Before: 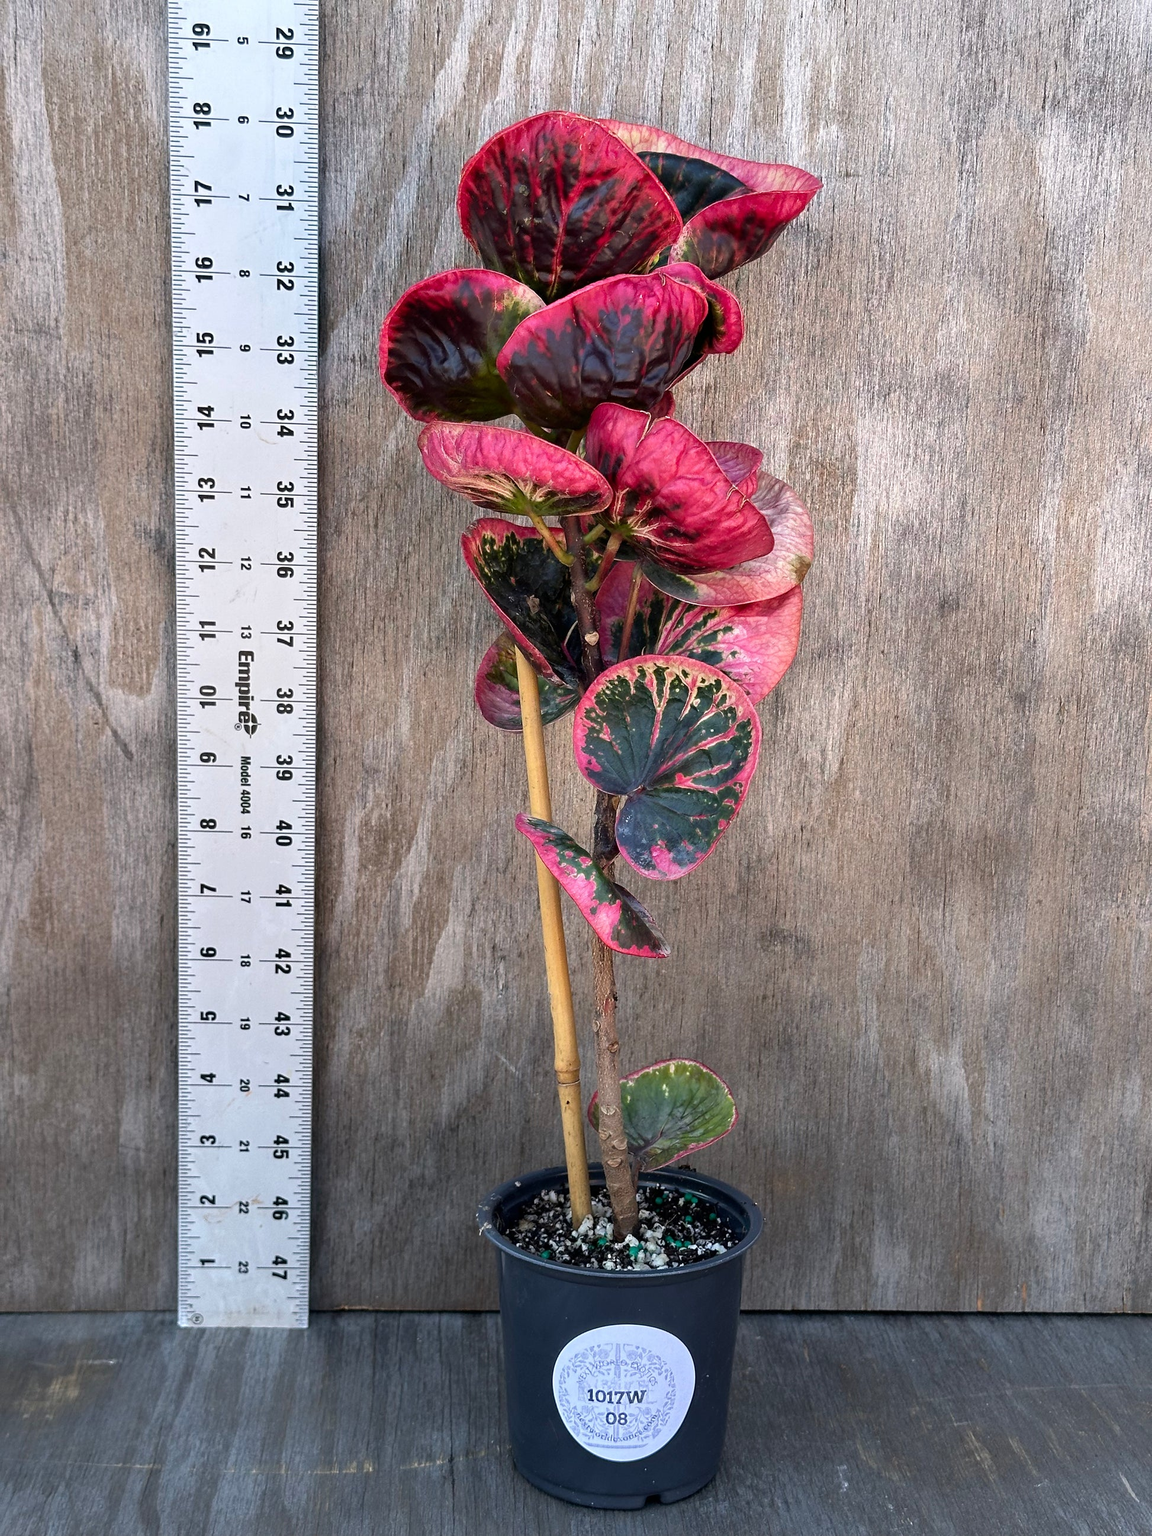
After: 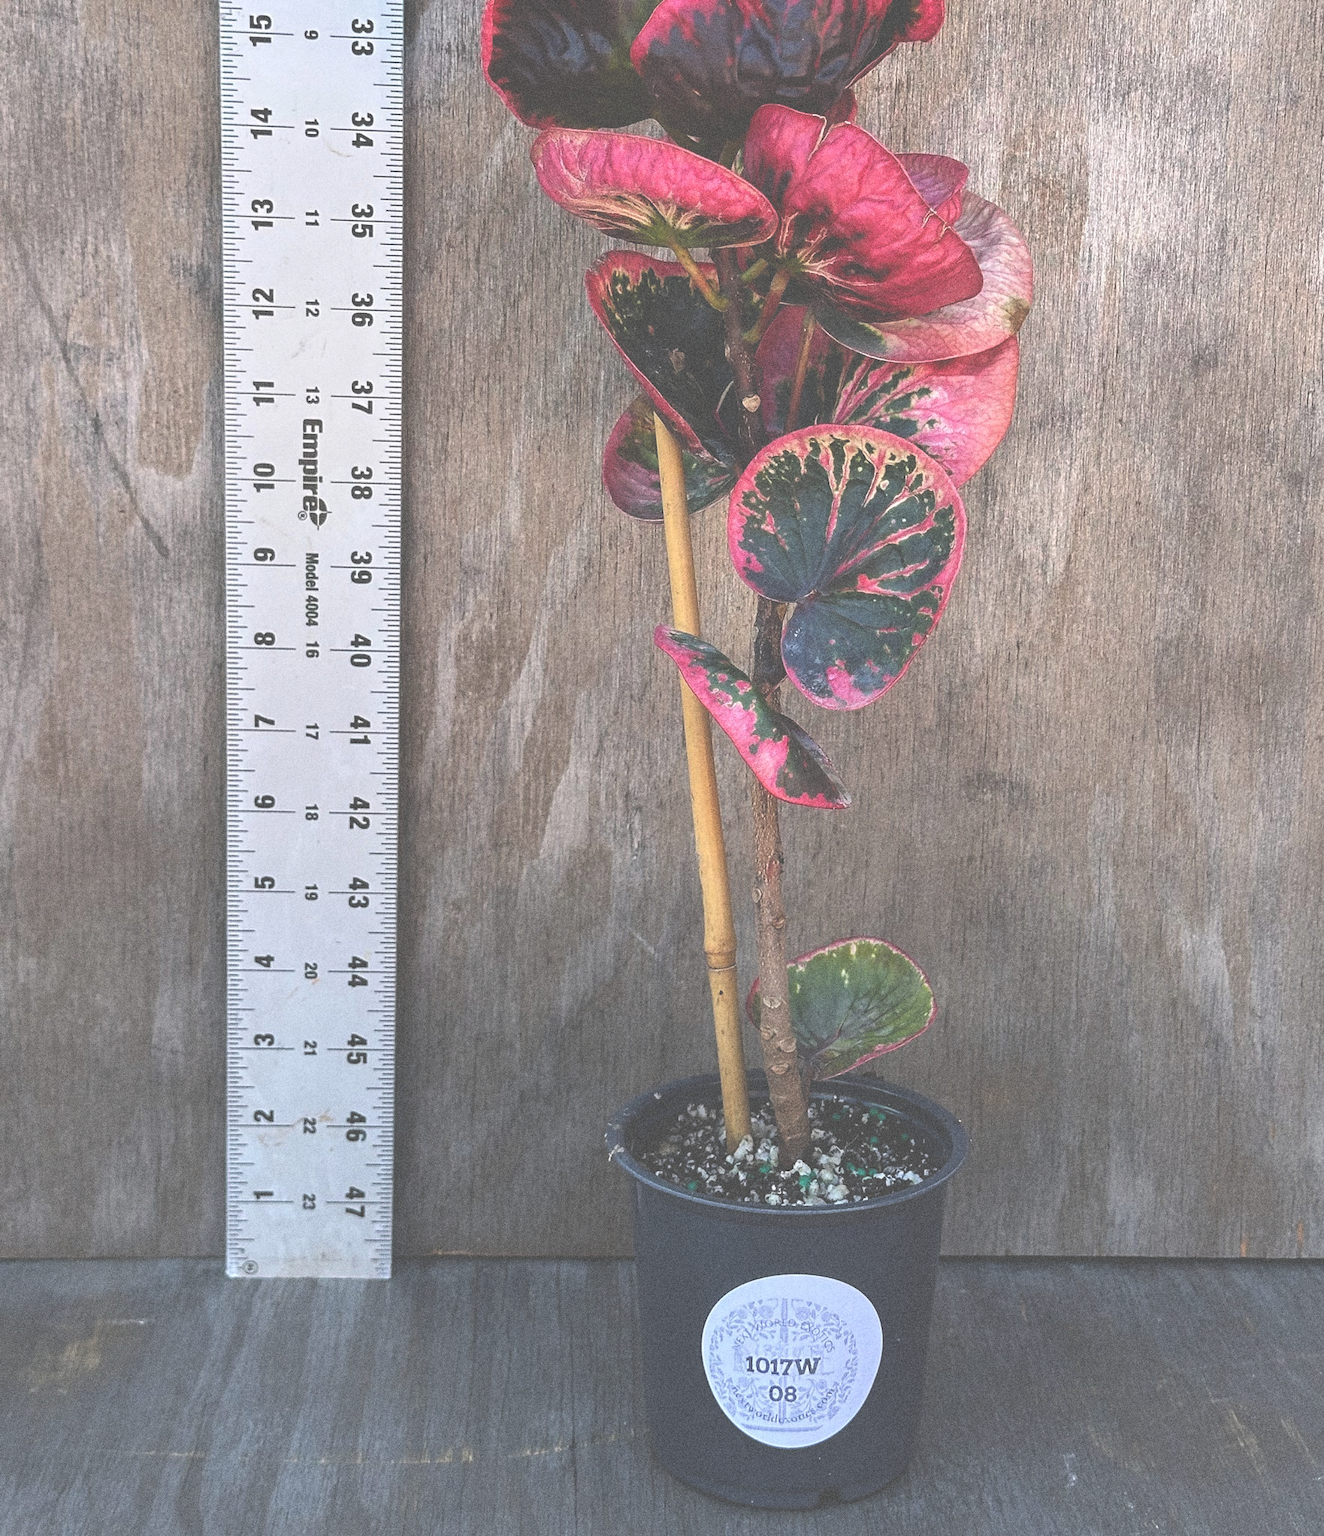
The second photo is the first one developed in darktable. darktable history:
grain: coarseness 0.09 ISO, strength 40%
crop: top 20.916%, right 9.437%, bottom 0.316%
exposure: black level correction -0.087, compensate highlight preservation false
